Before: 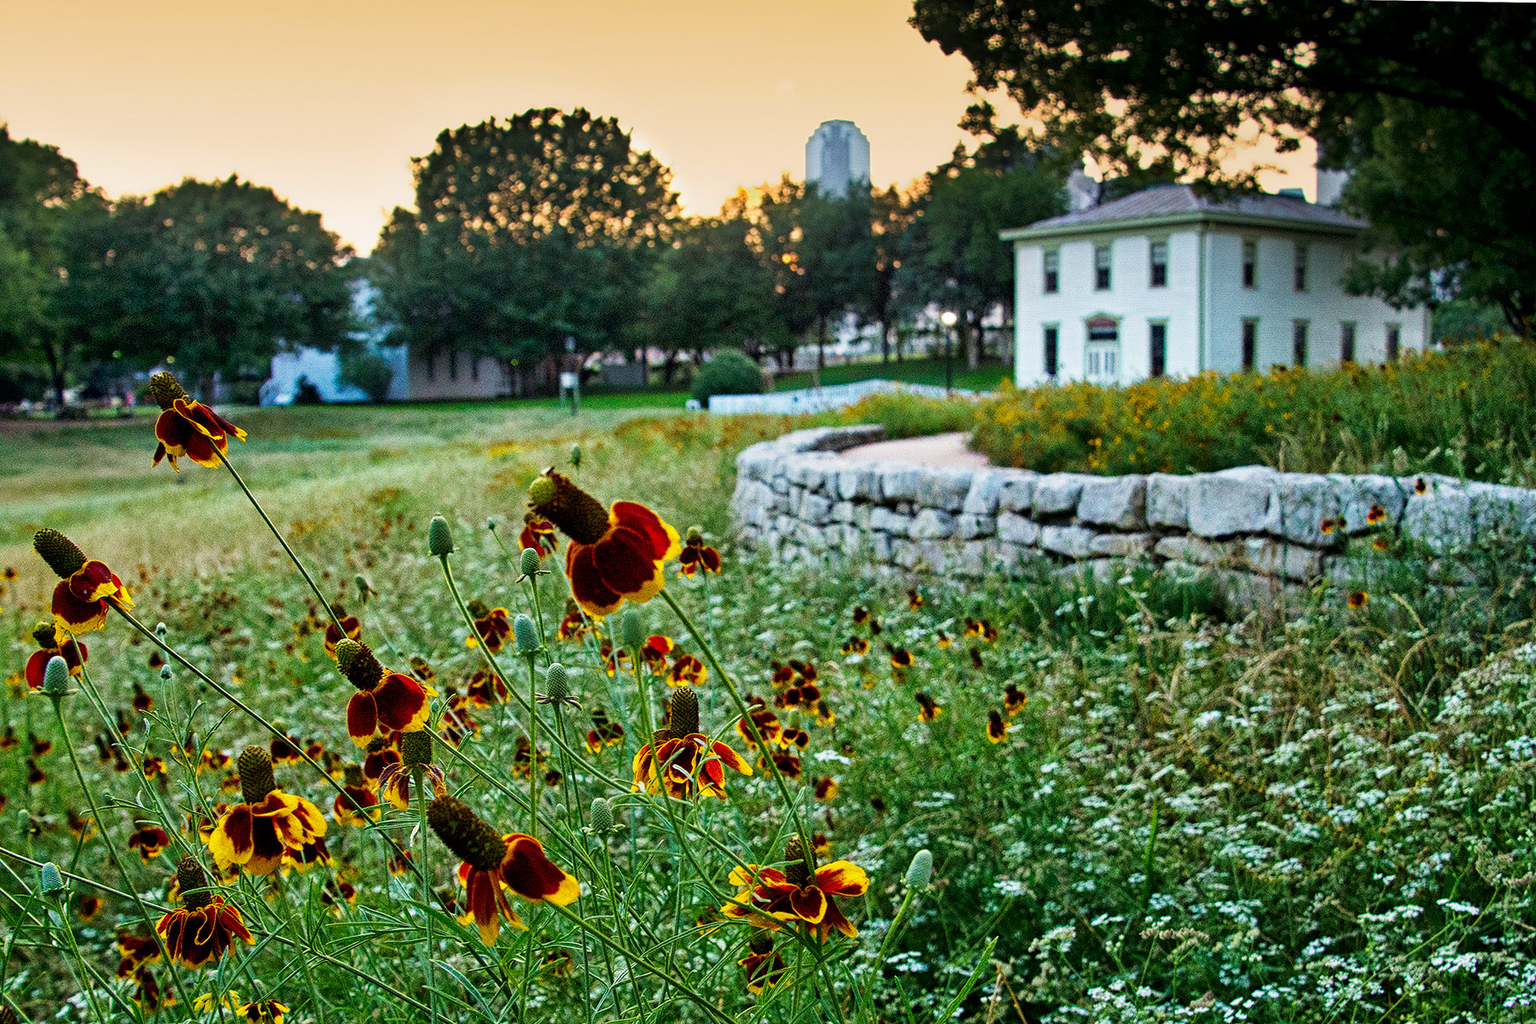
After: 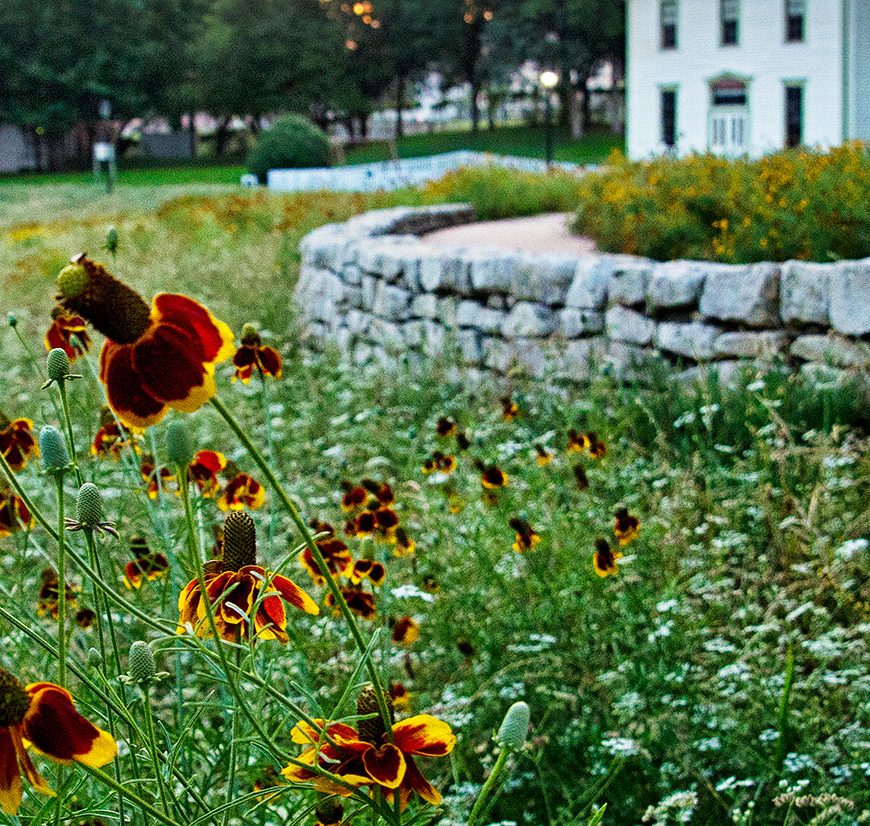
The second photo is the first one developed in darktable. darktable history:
crop: left 31.316%, top 24.56%, right 20.303%, bottom 6.606%
